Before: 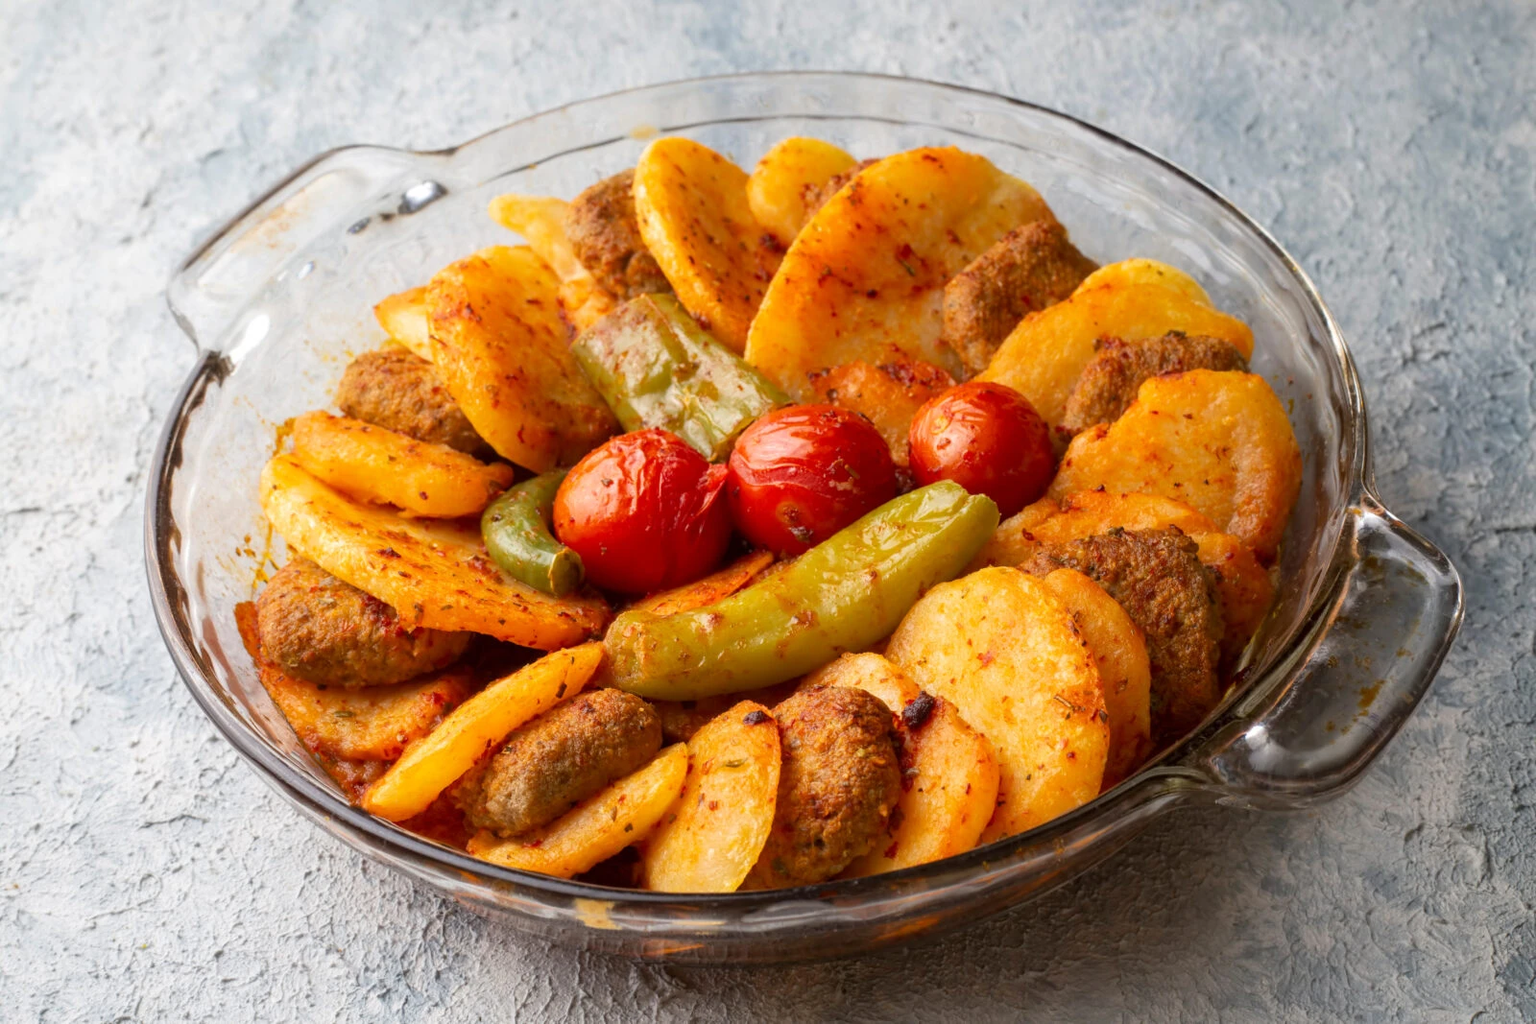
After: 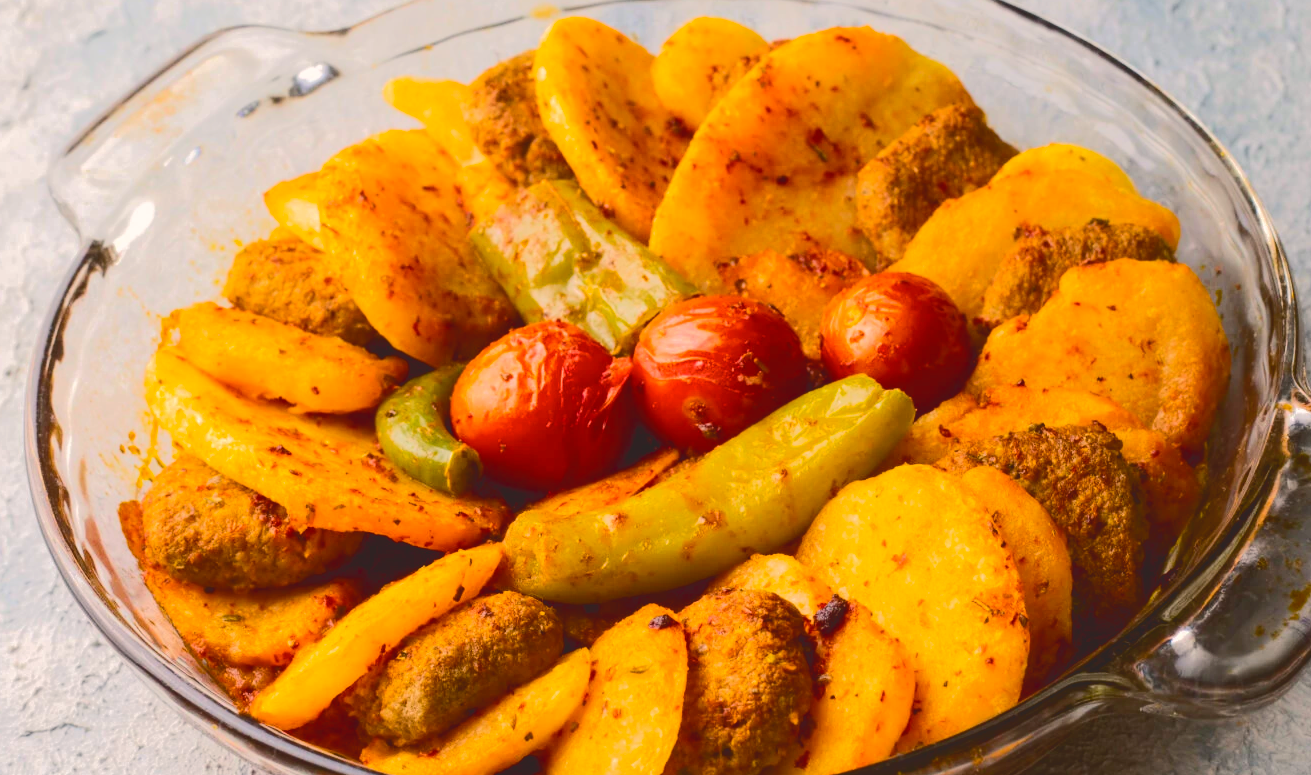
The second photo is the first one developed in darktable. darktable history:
tone curve: curves: ch0 [(0, 0) (0.003, 0.145) (0.011, 0.148) (0.025, 0.15) (0.044, 0.159) (0.069, 0.16) (0.1, 0.164) (0.136, 0.182) (0.177, 0.213) (0.224, 0.247) (0.277, 0.298) (0.335, 0.37) (0.399, 0.456) (0.468, 0.552) (0.543, 0.641) (0.623, 0.713) (0.709, 0.768) (0.801, 0.825) (0.898, 0.868) (1, 1)], color space Lab, independent channels, preserve colors none
color balance rgb: highlights gain › chroma 1.733%, highlights gain › hue 55.53°, perceptual saturation grading › global saturation 31.291%, global vibrance 20%
crop: left 7.937%, top 11.856%, right 10.096%, bottom 15.418%
